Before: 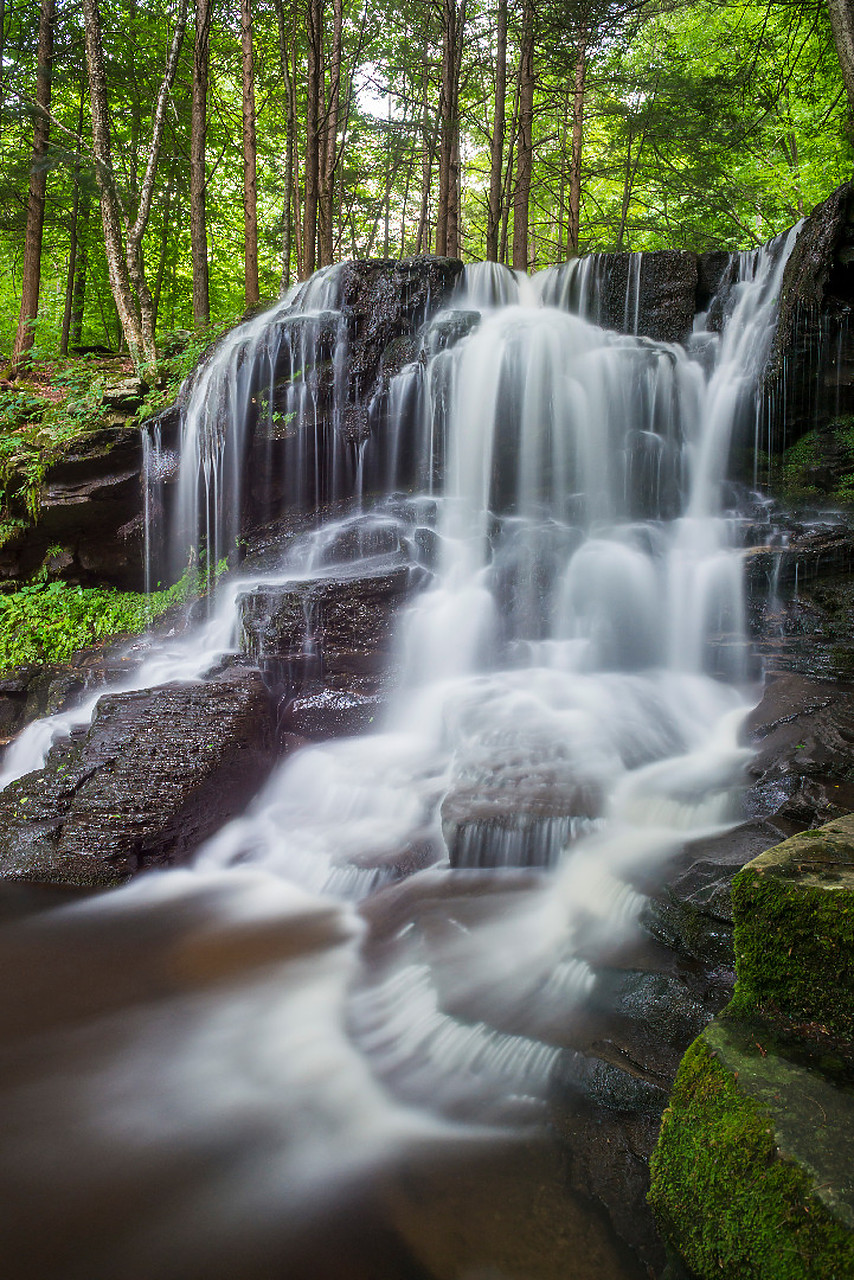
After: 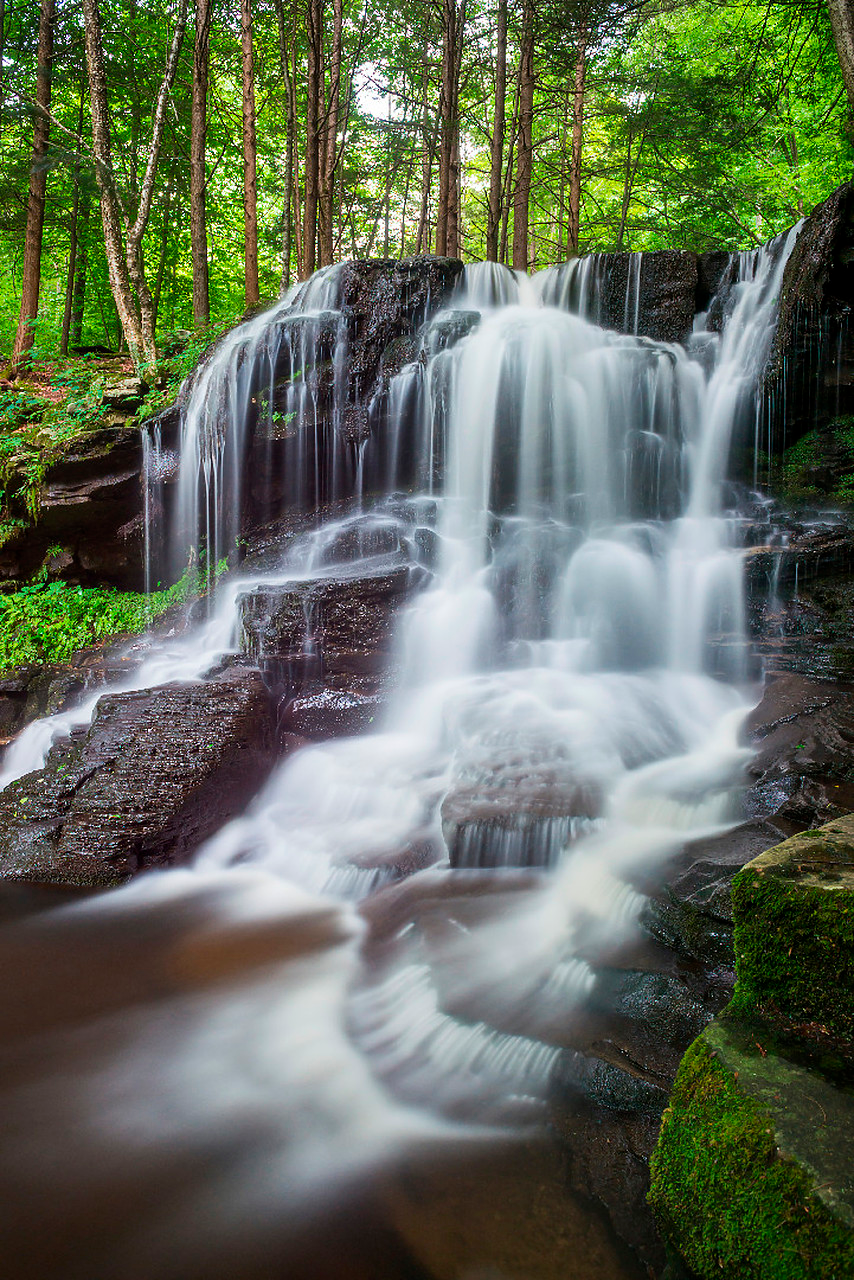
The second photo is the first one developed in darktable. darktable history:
contrast brightness saturation: contrast 0.101, brightness 0.021, saturation 0.022
